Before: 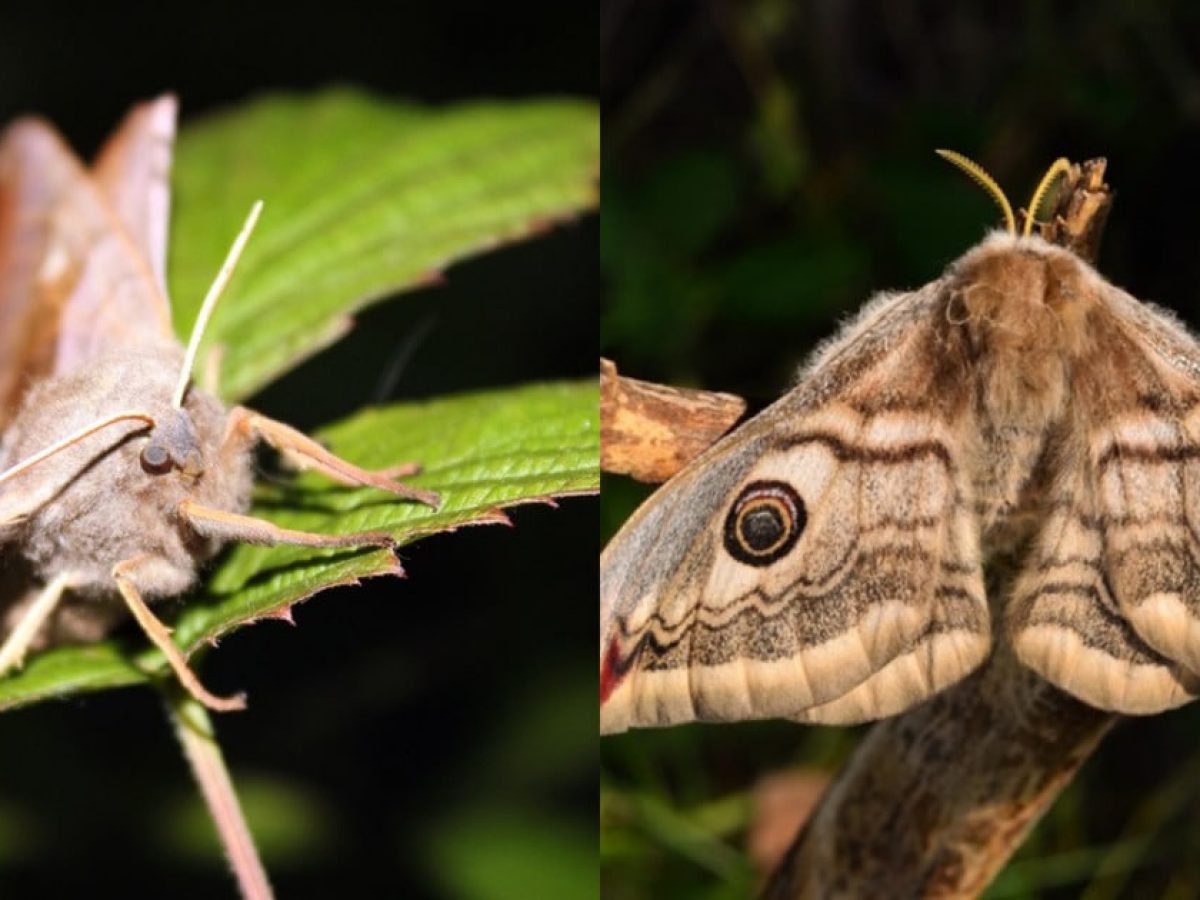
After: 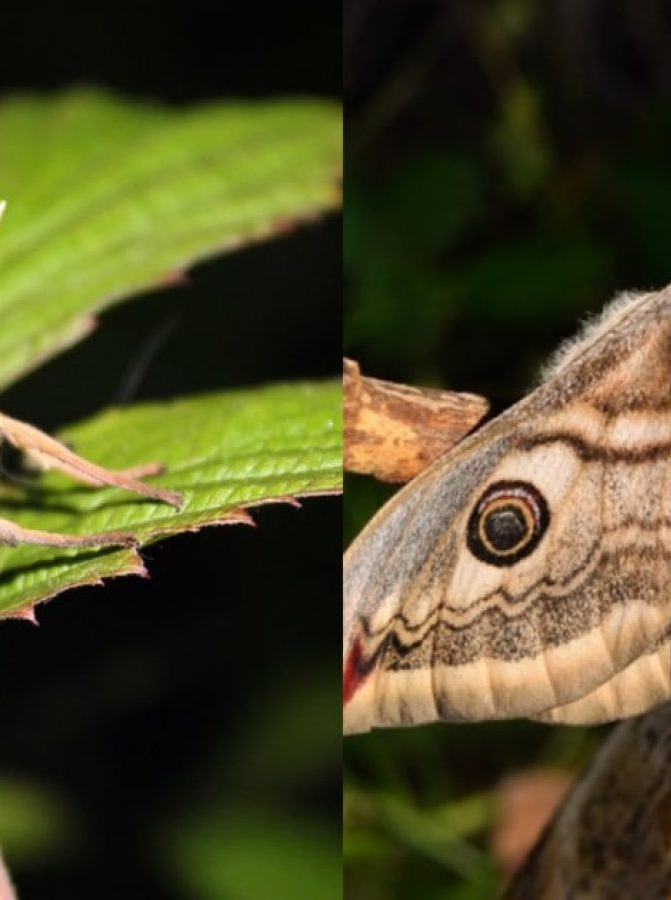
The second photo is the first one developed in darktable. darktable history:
crop: left 21.448%, right 22.577%
